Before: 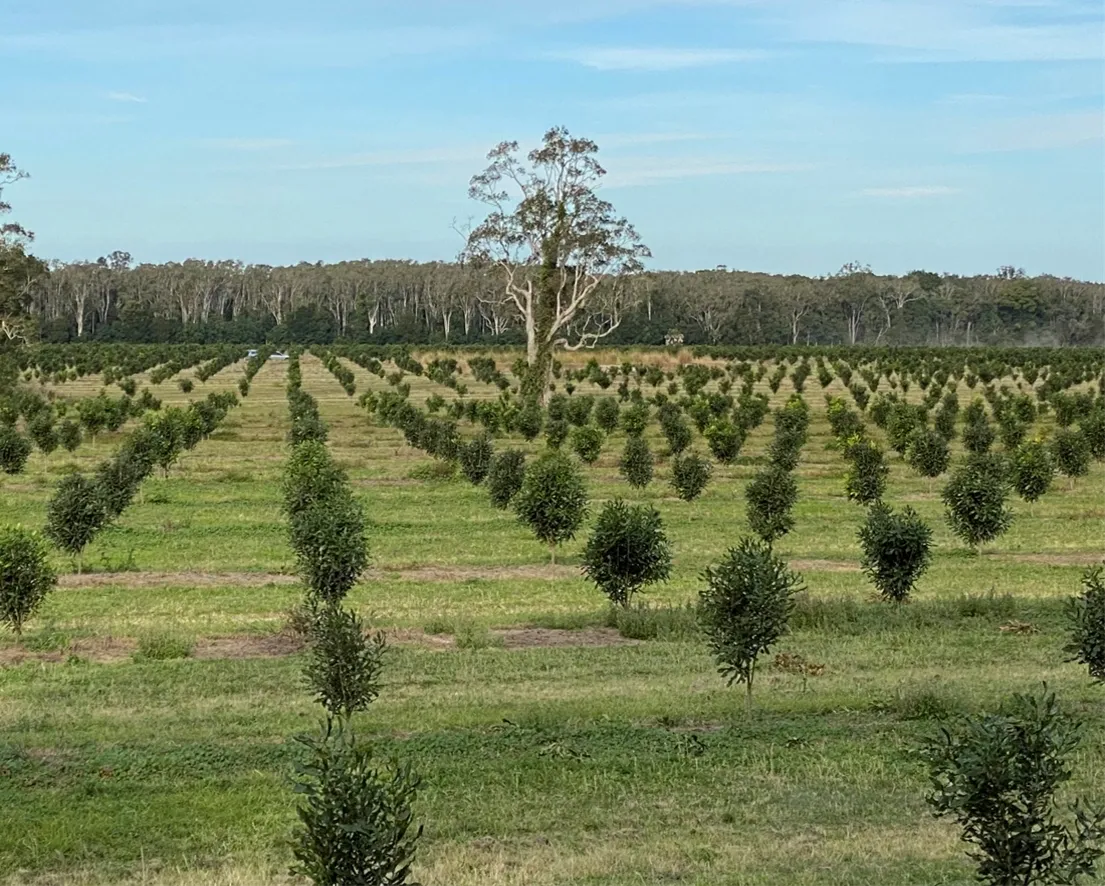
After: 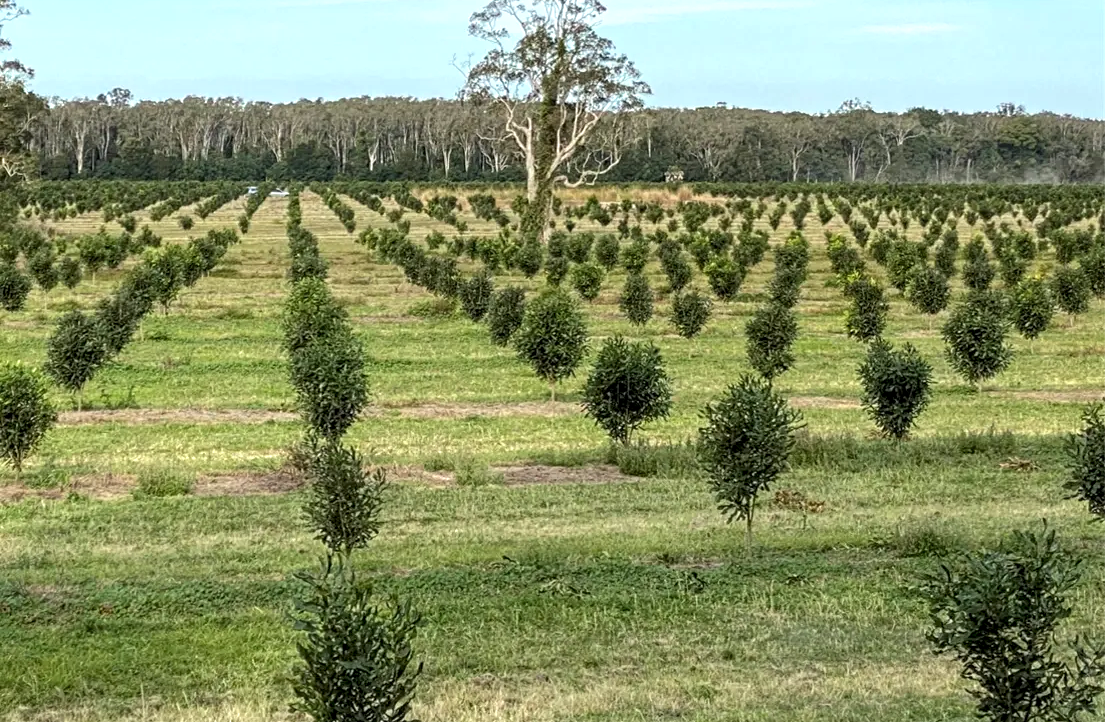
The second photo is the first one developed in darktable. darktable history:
local contrast: detail 130%
crop and rotate: top 18.507%
exposure: exposure 0.507 EV, compensate highlight preservation false
